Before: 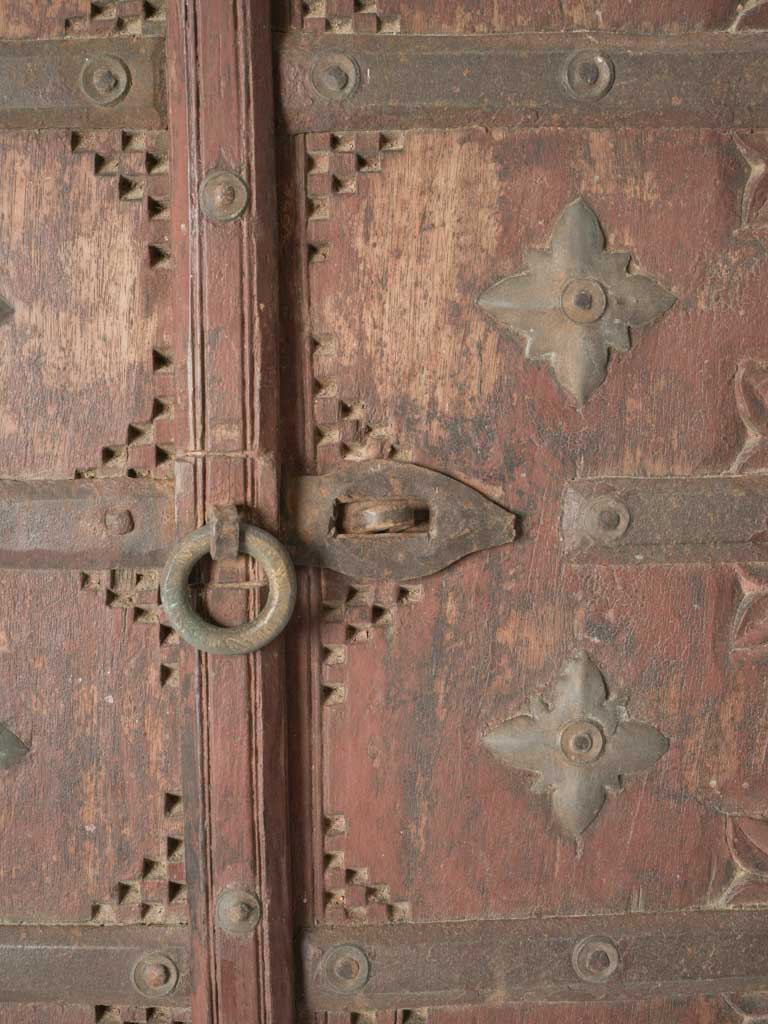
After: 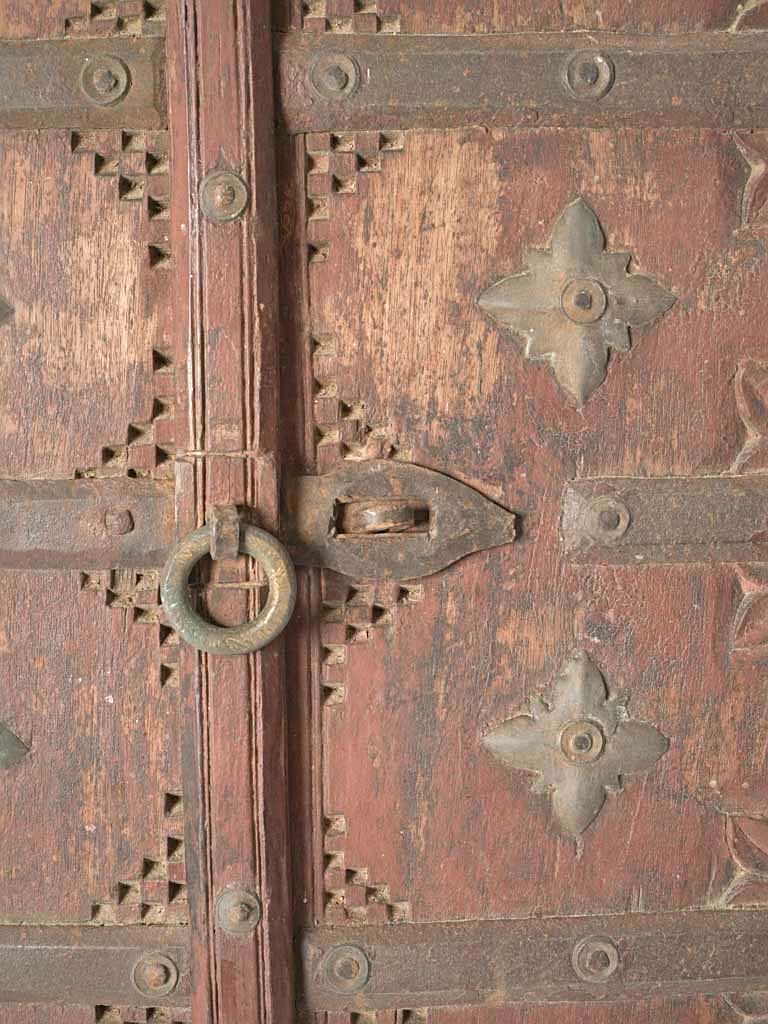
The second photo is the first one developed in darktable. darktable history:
exposure: black level correction 0, exposure 0.499 EV, compensate highlight preservation false
sharpen: on, module defaults
shadows and highlights: shadows 39.59, highlights -59.79
